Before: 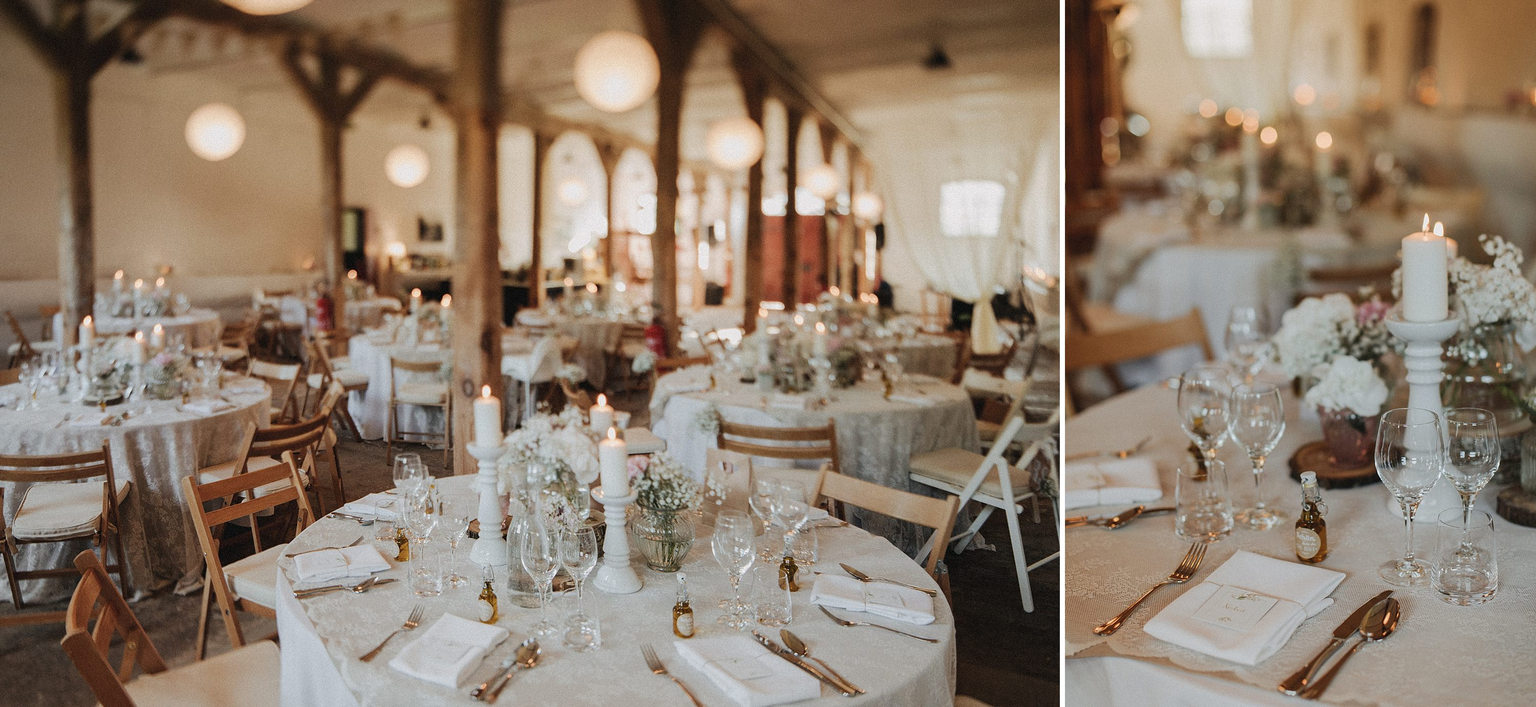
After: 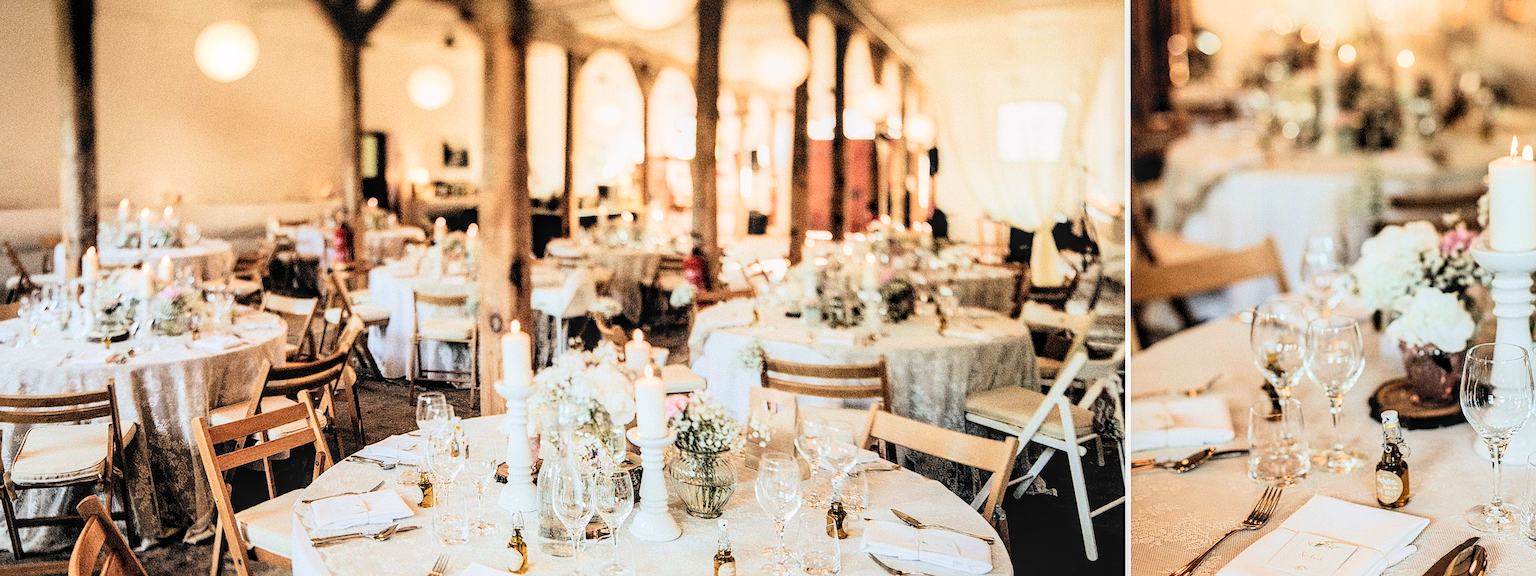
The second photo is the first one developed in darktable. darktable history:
filmic rgb: black relative exposure -5.09 EV, white relative exposure 3.97 EV, hardness 2.88, contrast 1.41, highlights saturation mix -30.64%, color science v6 (2022)
exposure: exposure 0.768 EV, compensate exposure bias true, compensate highlight preservation false
crop and rotate: angle 0.074°, top 11.858%, right 5.675%, bottom 11.178%
tone curve: curves: ch0 [(0, 0) (0.004, 0.001) (0.133, 0.112) (0.325, 0.362) (0.832, 0.893) (1, 1)], color space Lab, independent channels, preserve colors none
sharpen: amount 0.202
color balance rgb: global offset › luminance -0.51%, linear chroma grading › global chroma 8.9%, perceptual saturation grading › global saturation 0.544%
velvia: on, module defaults
local contrast: on, module defaults
